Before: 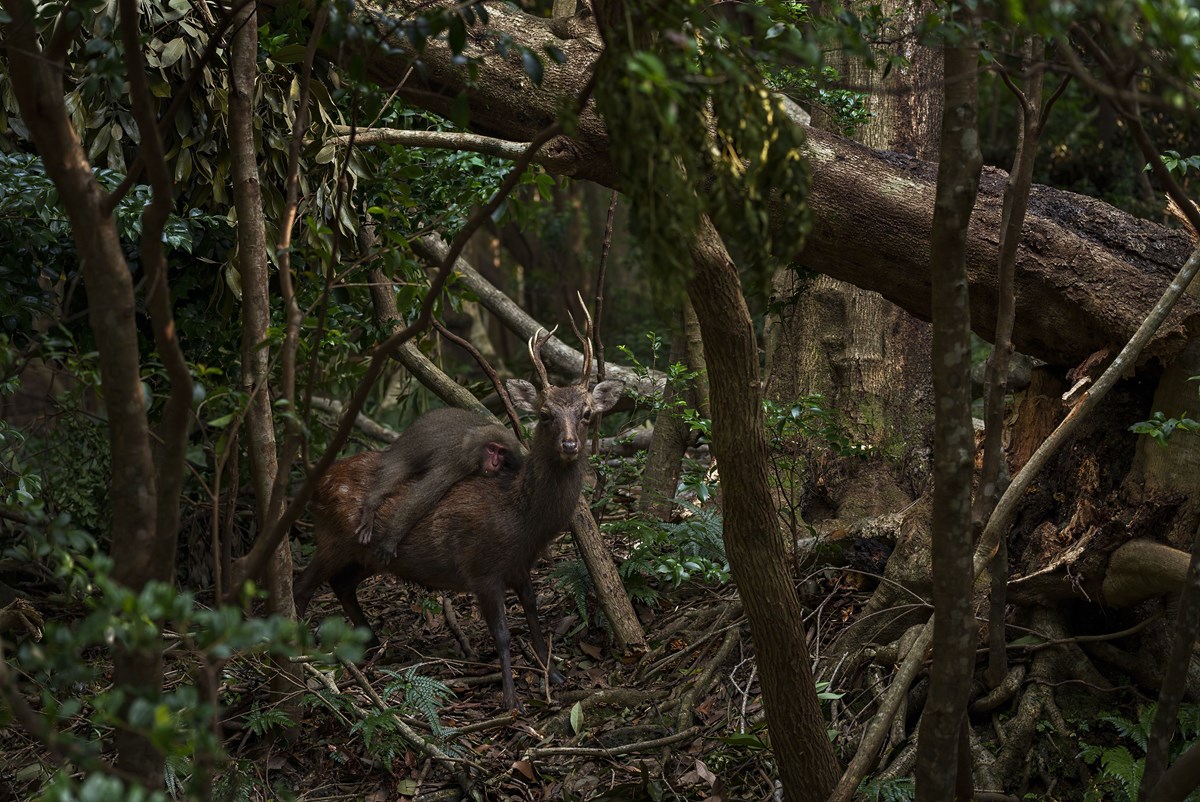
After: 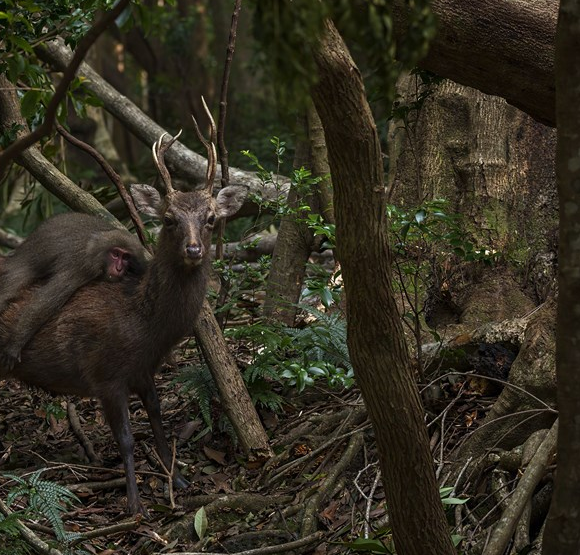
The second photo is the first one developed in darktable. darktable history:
crop: left 31.387%, top 24.393%, right 20.251%, bottom 6.367%
